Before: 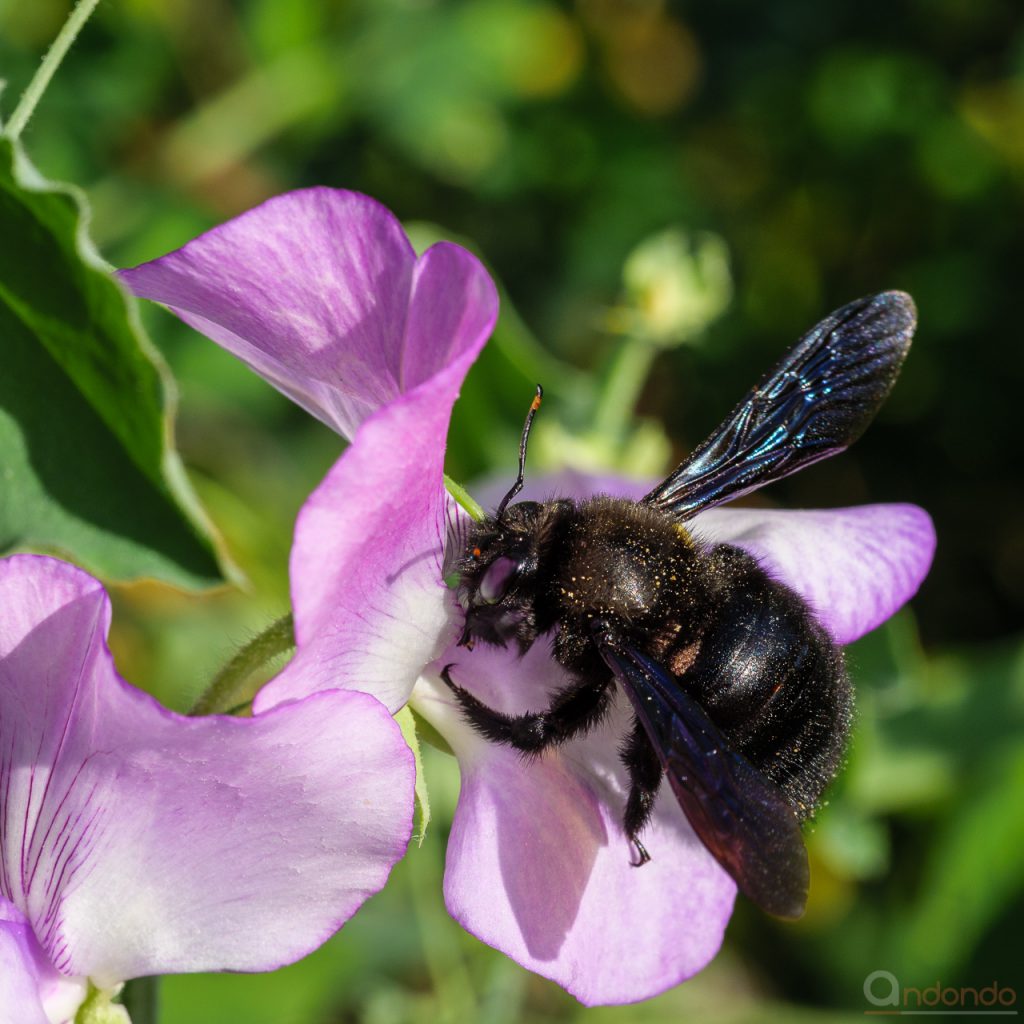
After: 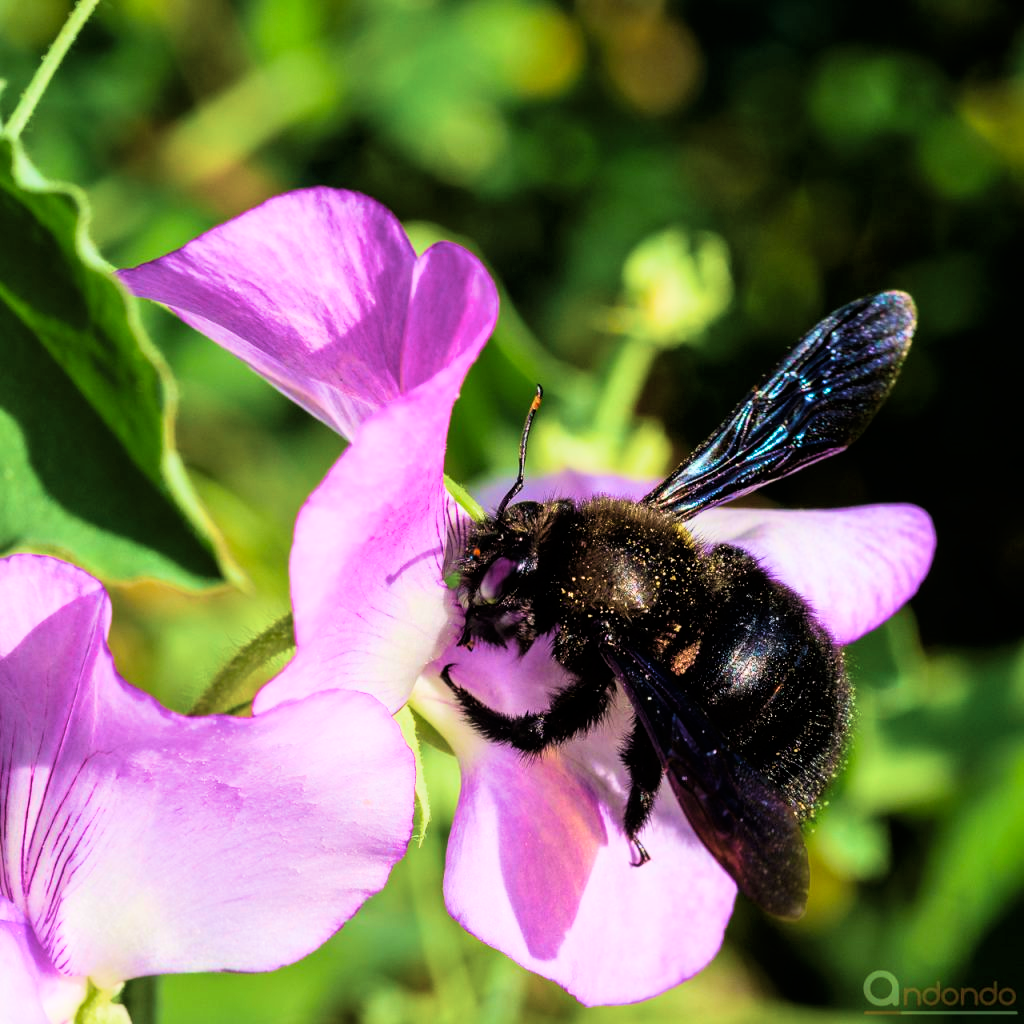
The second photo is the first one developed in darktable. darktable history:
tone curve: curves: ch0 [(0, 0) (0.082, 0.02) (0.129, 0.078) (0.275, 0.301) (0.67, 0.809) (1, 1)], color space Lab, linked channels, preserve colors none
velvia: strength 75%
